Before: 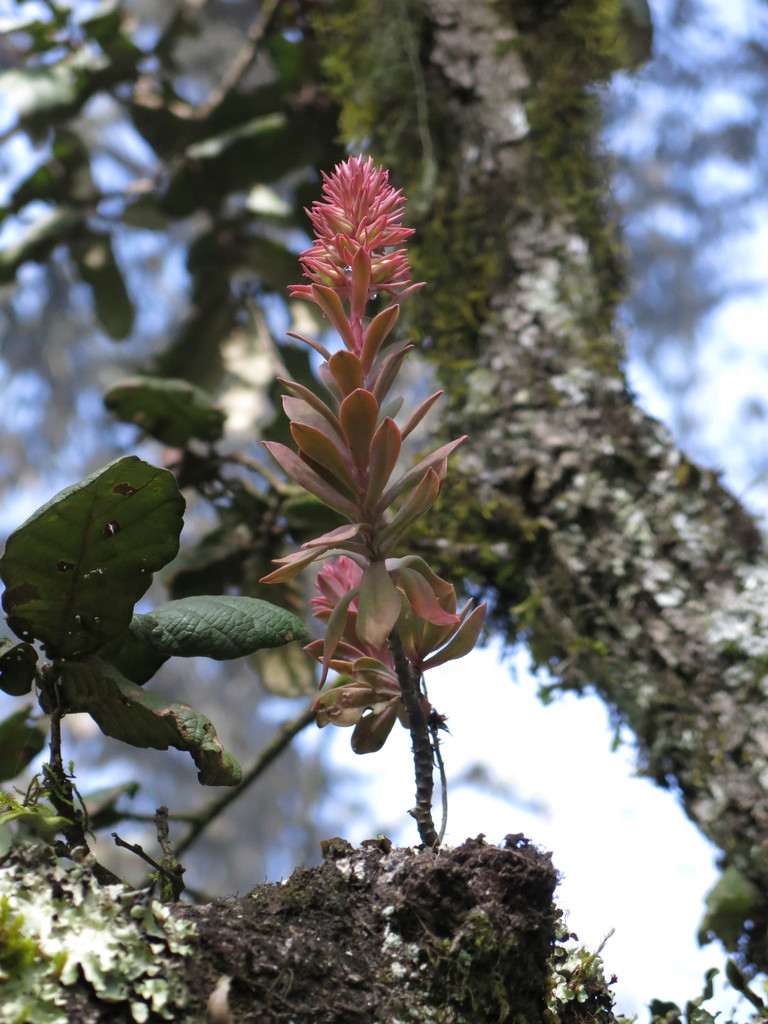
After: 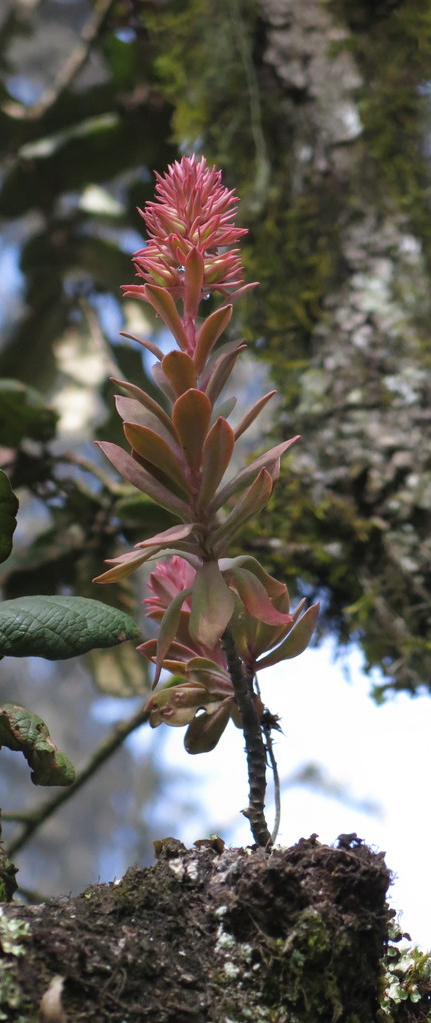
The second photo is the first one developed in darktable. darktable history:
contrast equalizer: y [[0.439, 0.44, 0.442, 0.457, 0.493, 0.498], [0.5 ×6], [0.5 ×6], [0 ×6], [0 ×6]], mix 0.314
crop: left 21.801%, right 22.072%, bottom 0.005%
